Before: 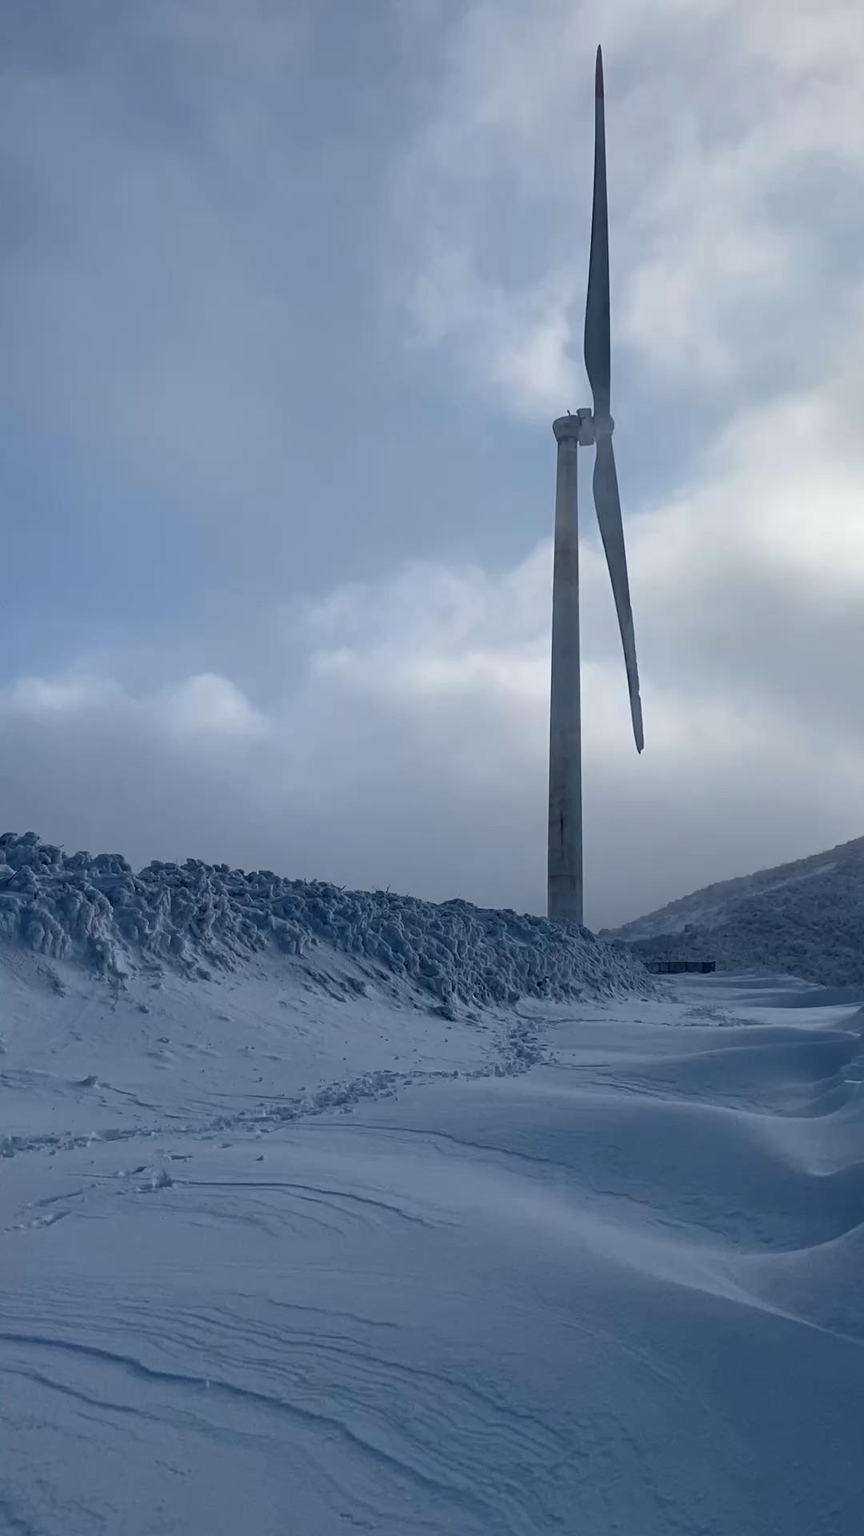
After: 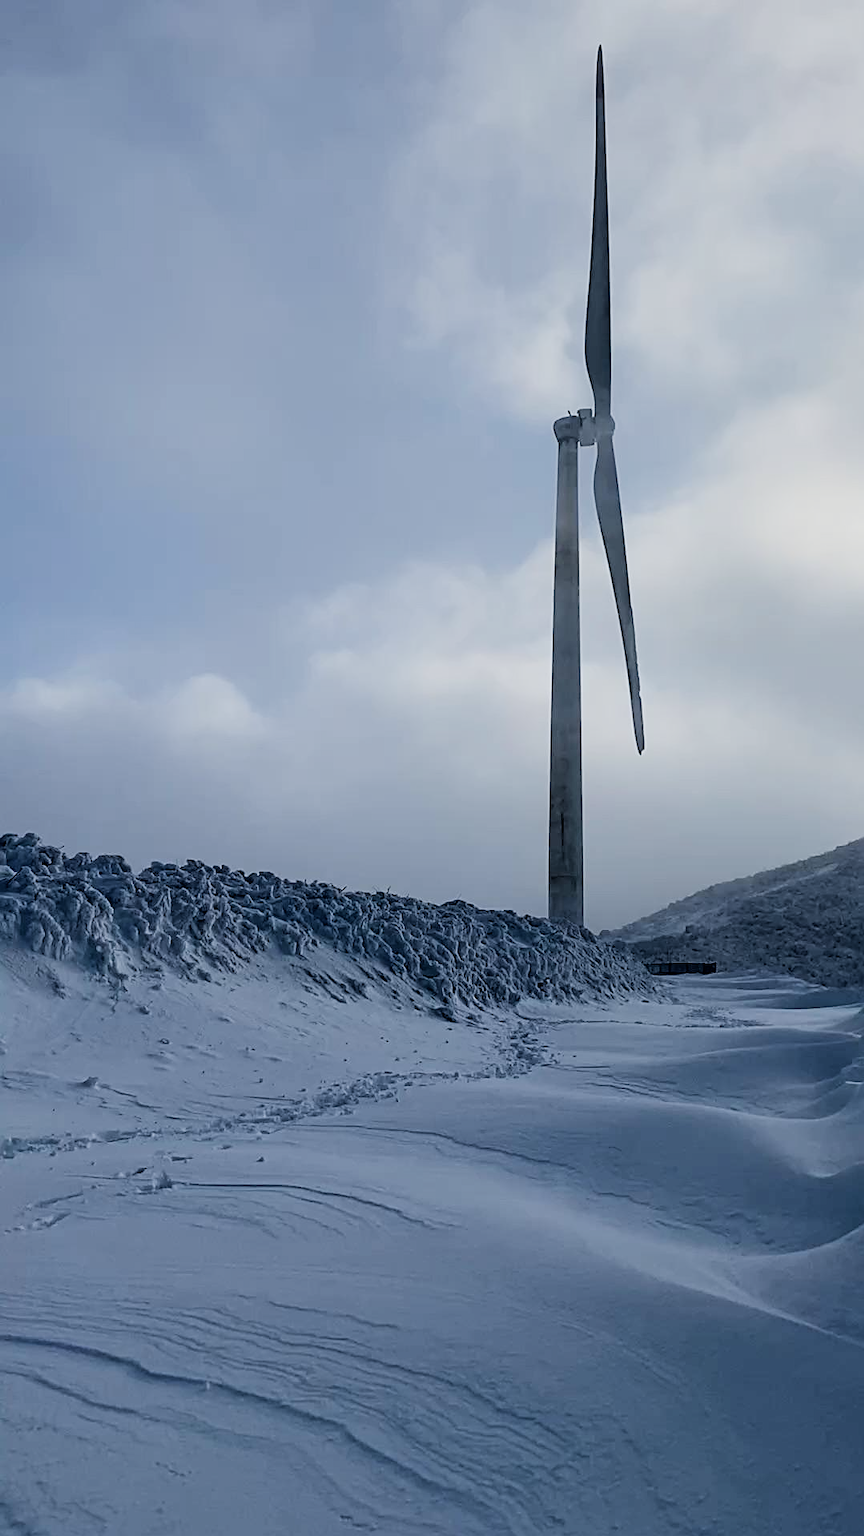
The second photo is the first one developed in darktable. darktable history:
sharpen: on, module defaults
crop: bottom 0.071%
filmic rgb: black relative exposure -5 EV, hardness 2.88, contrast 1.3, highlights saturation mix -30%
